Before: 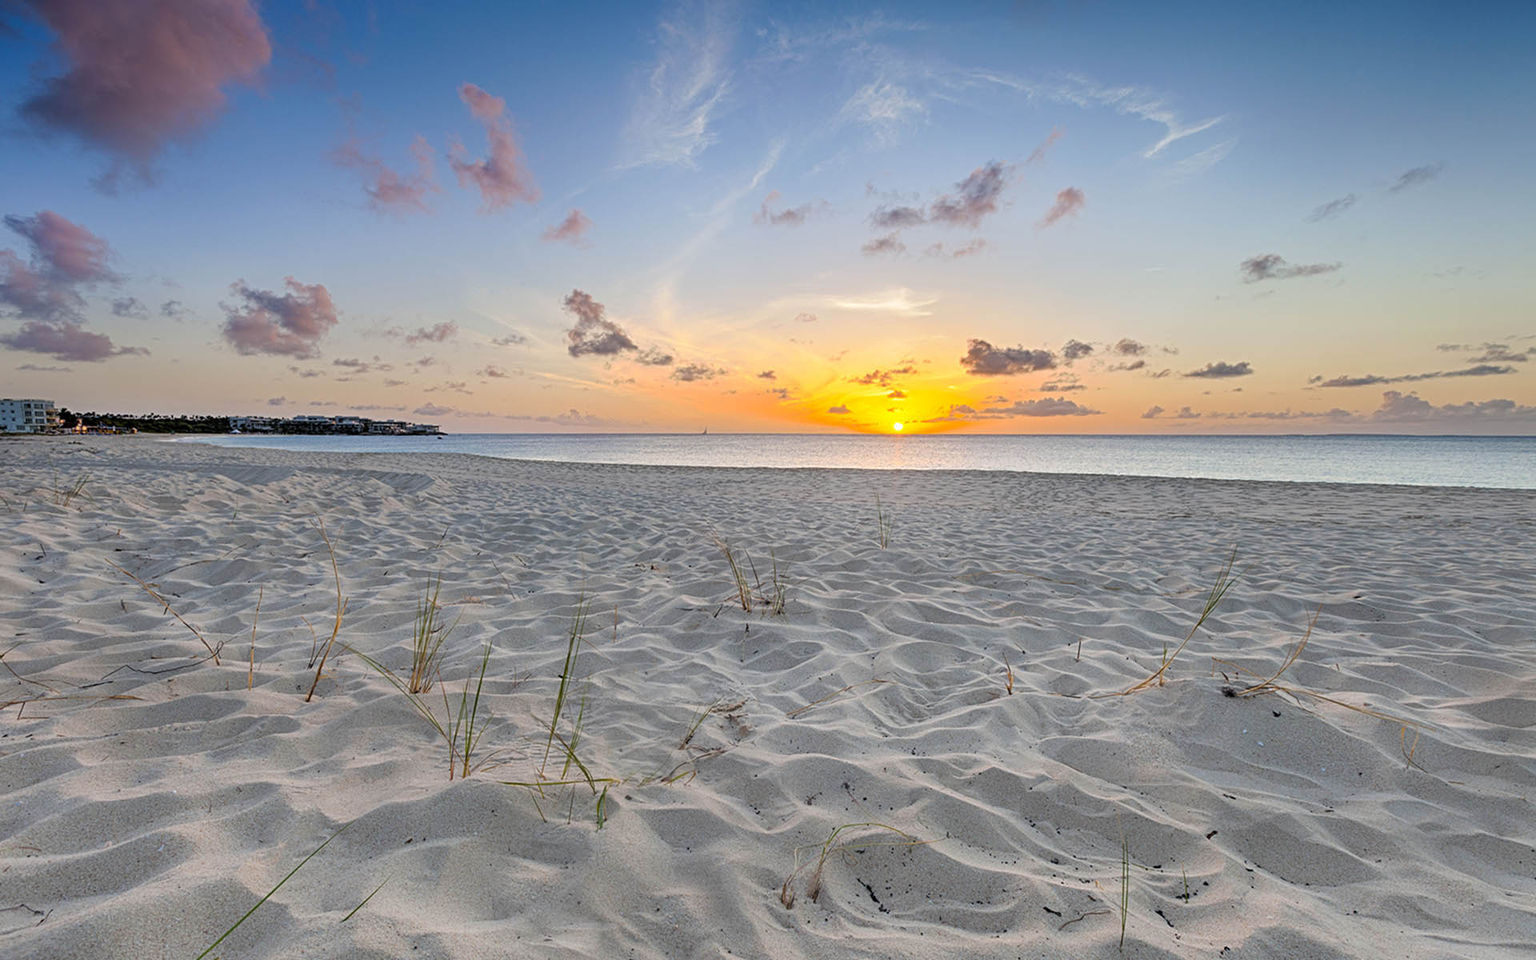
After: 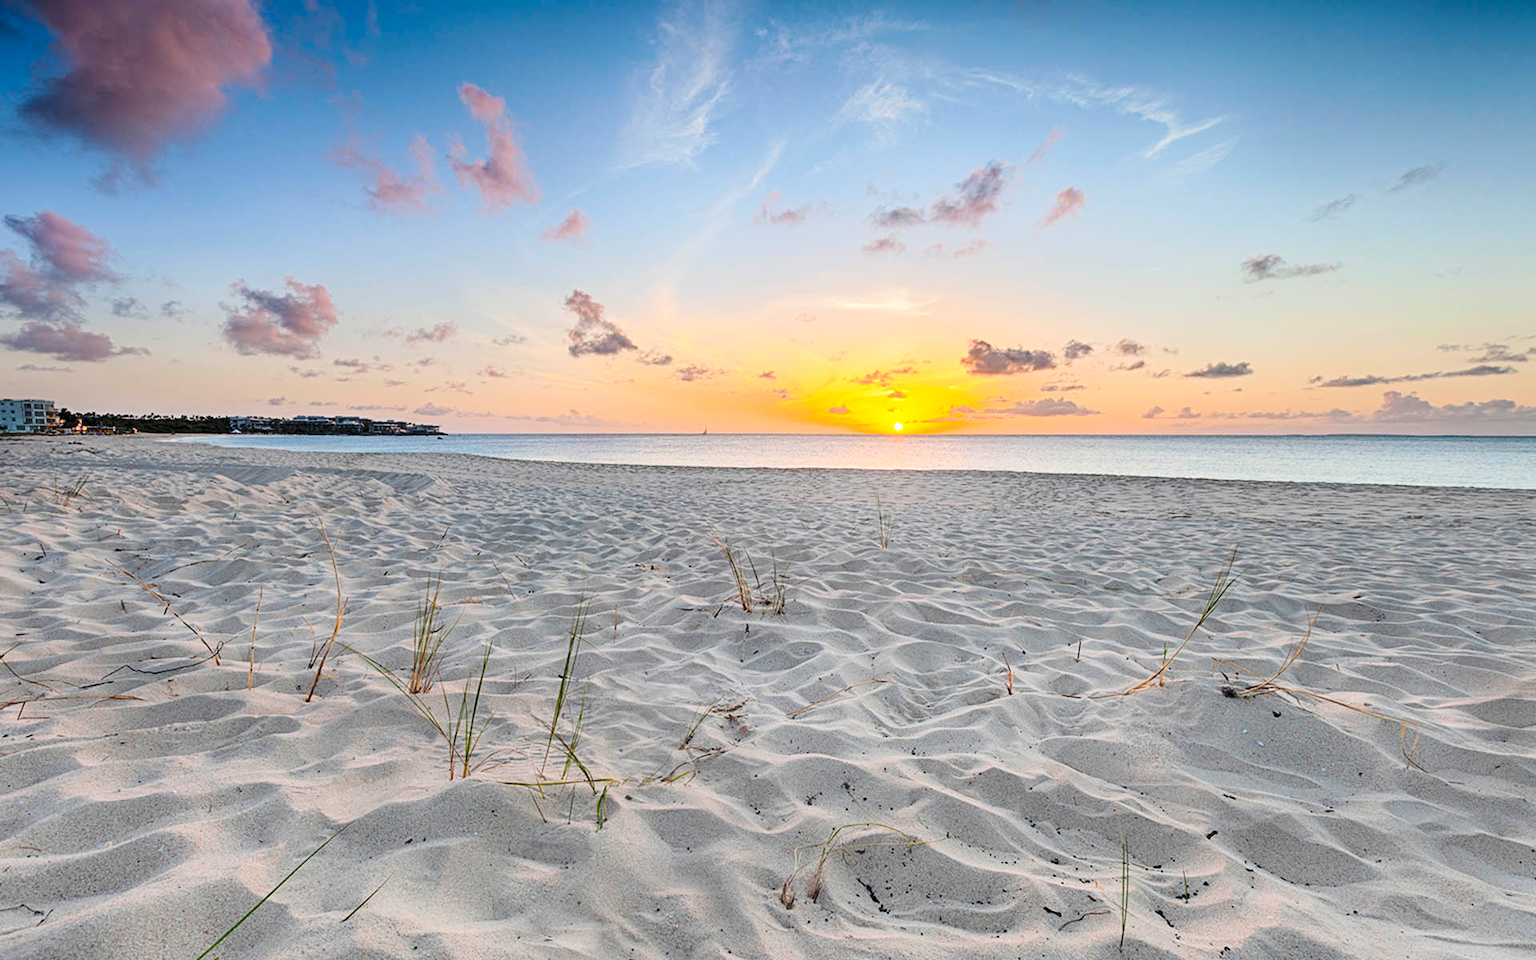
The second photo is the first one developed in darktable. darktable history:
tone curve: curves: ch0 [(0, 0) (0.003, 0.077) (0.011, 0.079) (0.025, 0.085) (0.044, 0.095) (0.069, 0.109) (0.1, 0.124) (0.136, 0.142) (0.177, 0.169) (0.224, 0.207) (0.277, 0.267) (0.335, 0.347) (0.399, 0.442) (0.468, 0.54) (0.543, 0.635) (0.623, 0.726) (0.709, 0.813) (0.801, 0.882) (0.898, 0.934) (1, 1)], color space Lab, independent channels, preserve colors none
